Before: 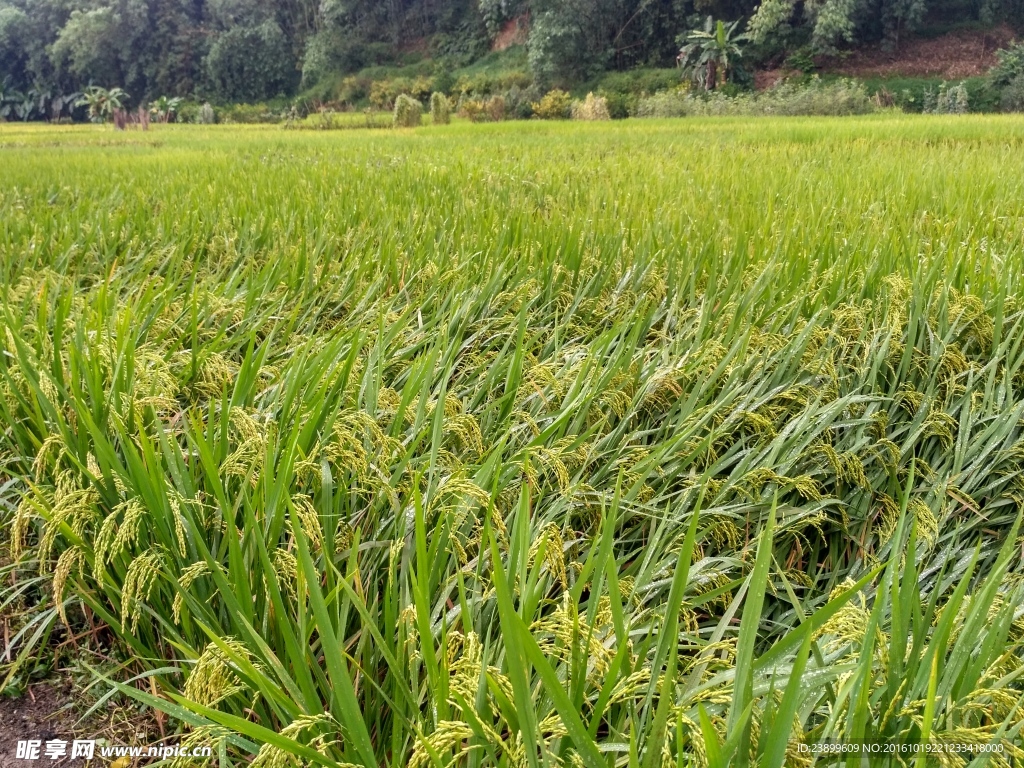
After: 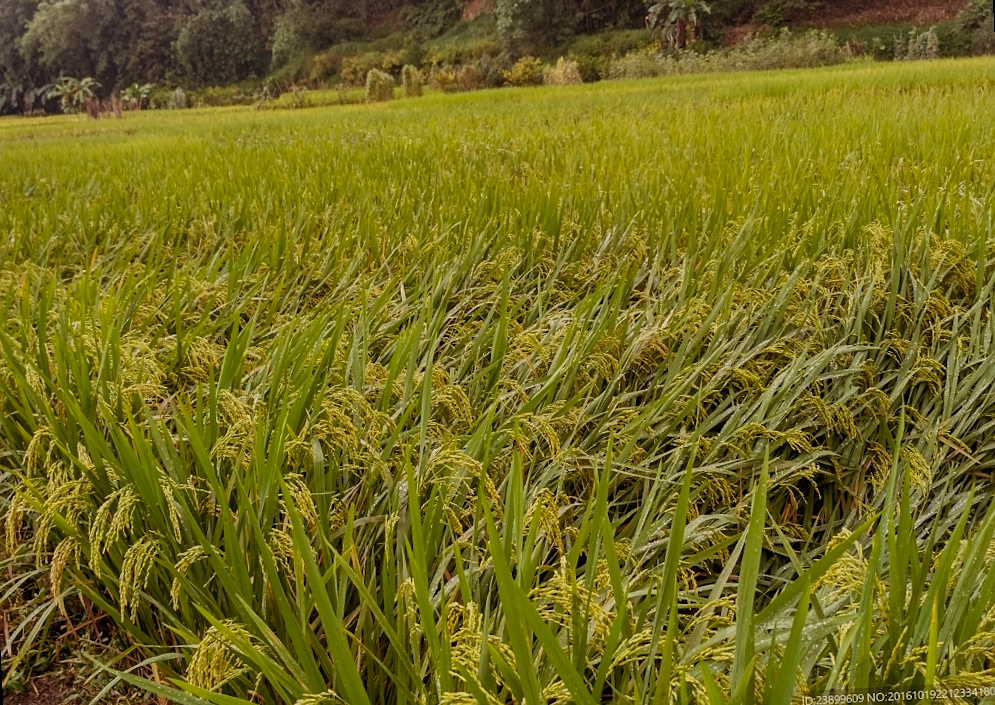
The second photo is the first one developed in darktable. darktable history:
sharpen: radius 1.272, amount 0.305, threshold 0
rotate and perspective: rotation -3°, crop left 0.031, crop right 0.968, crop top 0.07, crop bottom 0.93
color balance rgb: shadows lift › chroma 4.41%, shadows lift › hue 27°, power › chroma 2.5%, power › hue 70°, highlights gain › chroma 1%, highlights gain › hue 27°, saturation formula JzAzBz (2021)
exposure: black level correction 0, exposure -0.721 EV, compensate highlight preservation false
